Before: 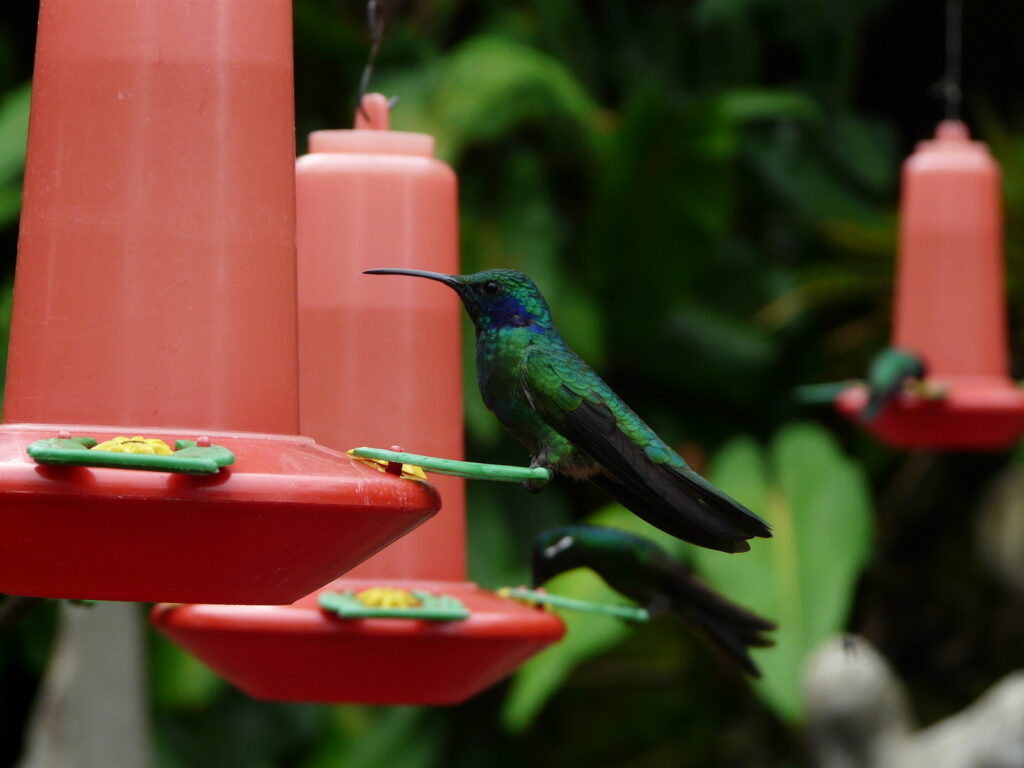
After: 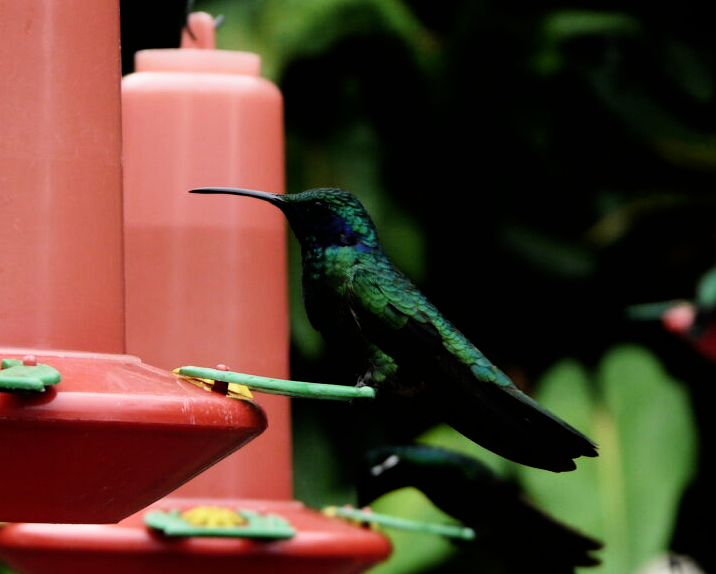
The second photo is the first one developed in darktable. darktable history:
crop and rotate: left 17.046%, top 10.659%, right 12.989%, bottom 14.553%
filmic rgb: black relative exposure -5.42 EV, white relative exposure 2.85 EV, dynamic range scaling -37.73%, hardness 4, contrast 1.605, highlights saturation mix -0.93%
